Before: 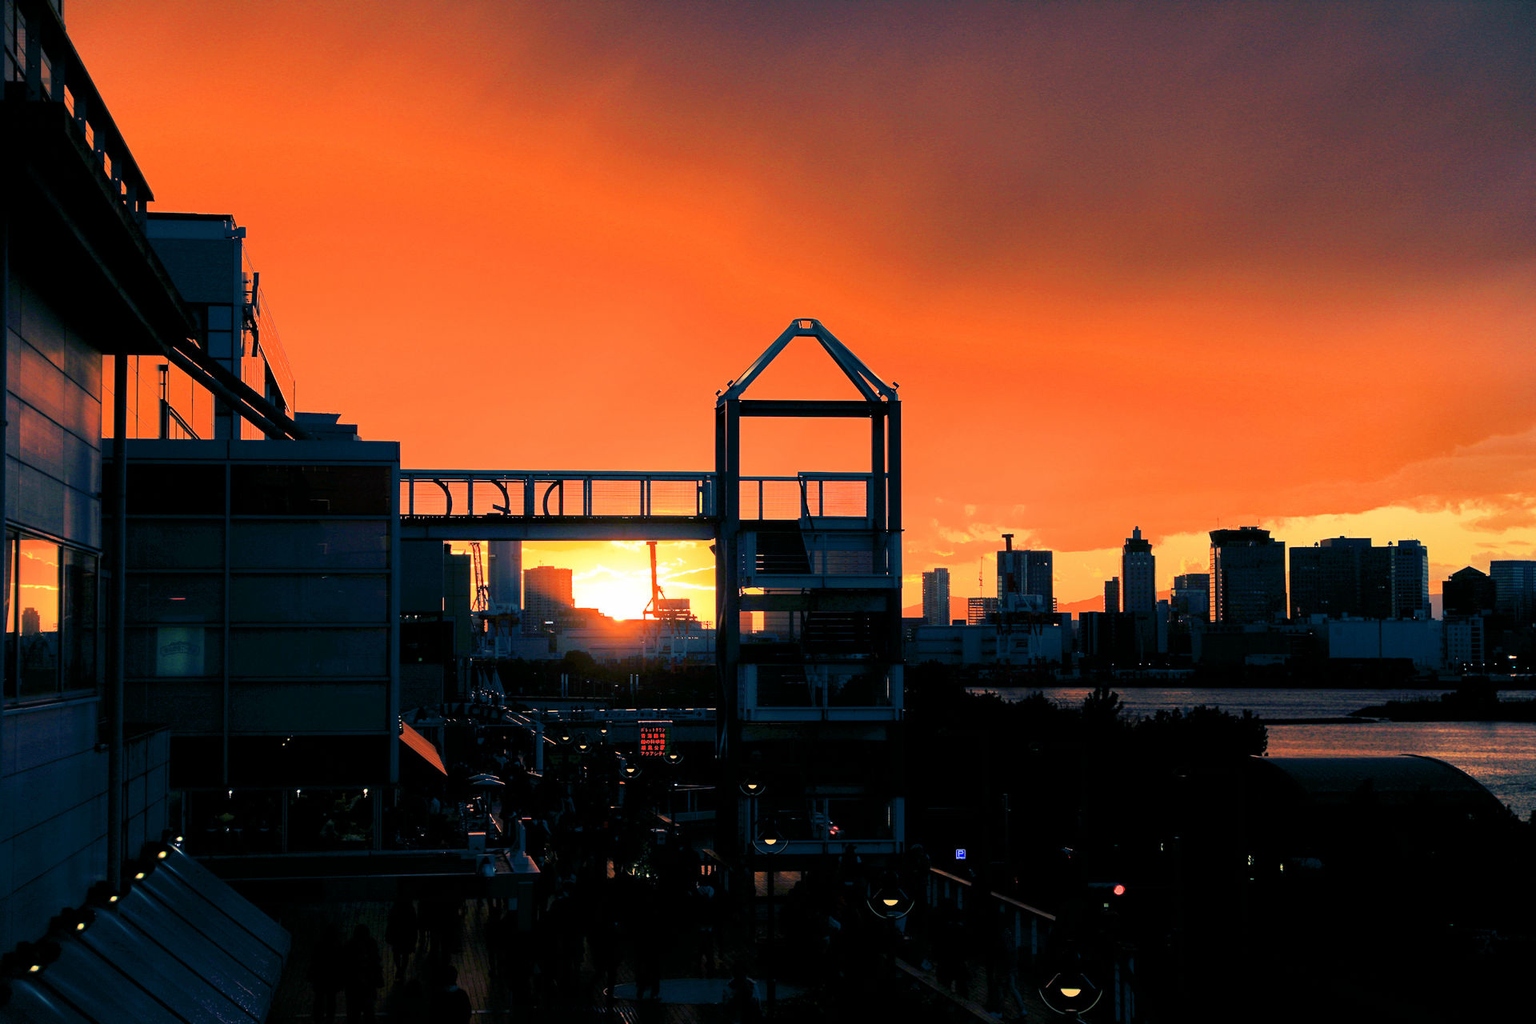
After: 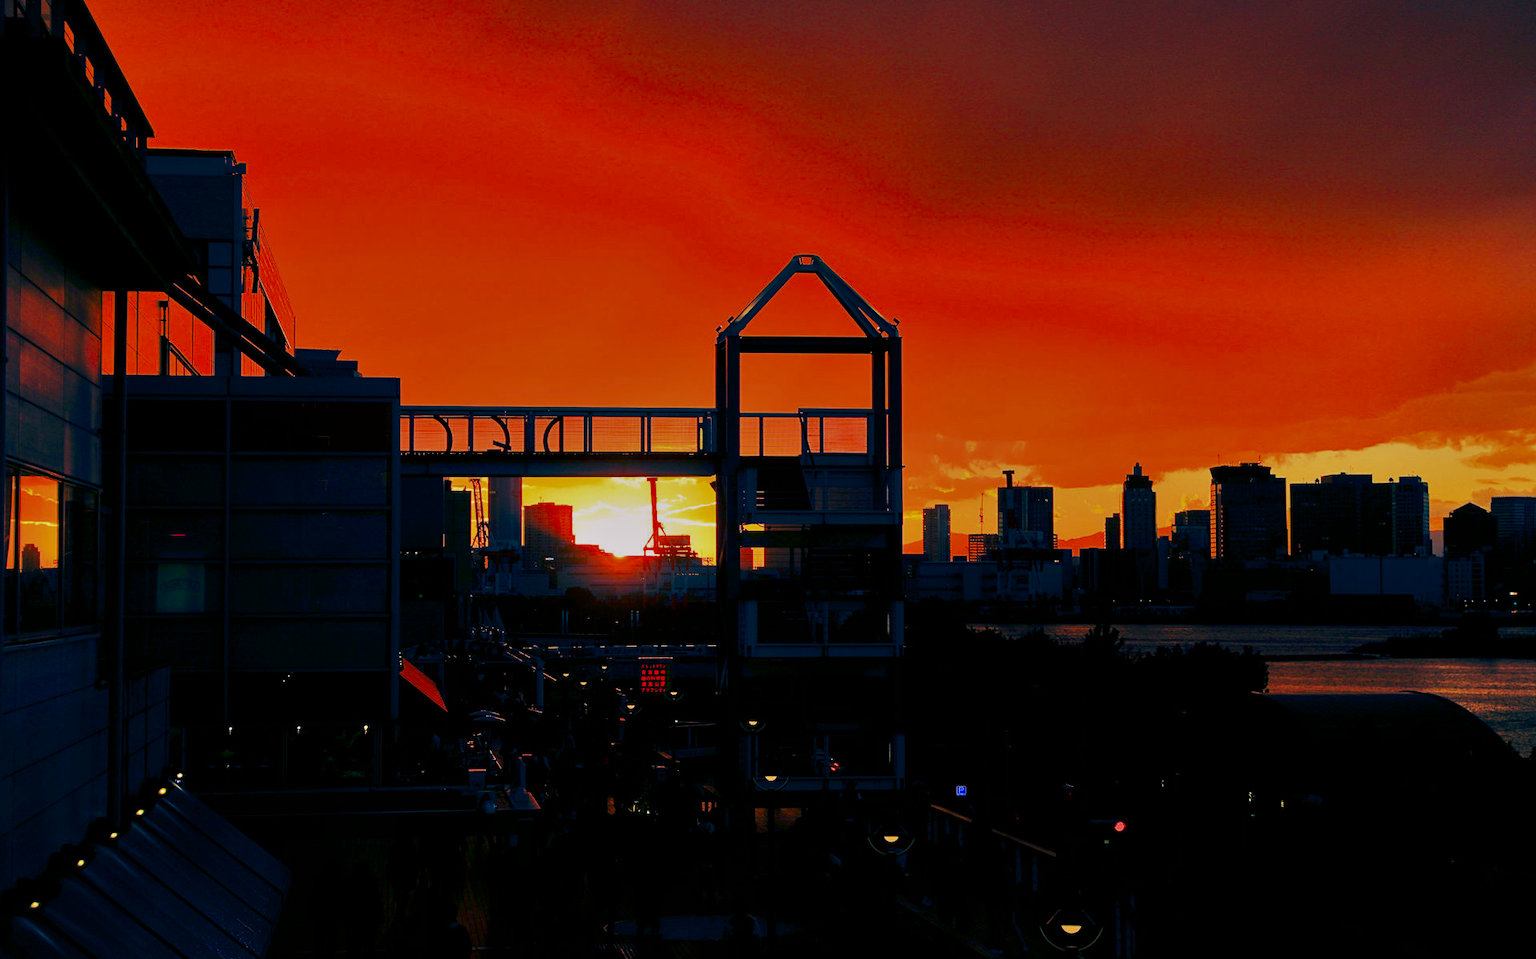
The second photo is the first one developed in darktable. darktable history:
color correction: highlights a* 3.16, highlights b* -1.23, shadows a* -0.097, shadows b* 1.85, saturation 0.984
crop and rotate: top 6.292%
contrast brightness saturation: brightness -0.246, saturation 0.197
tone equalizer: -8 EV -0.001 EV, -7 EV 0.004 EV, -6 EV -0.034 EV, -5 EV 0.009 EV, -4 EV -0.017 EV, -3 EV 0.041 EV, -2 EV -0.057 EV, -1 EV -0.276 EV, +0 EV -0.611 EV, luminance estimator HSV value / RGB max
